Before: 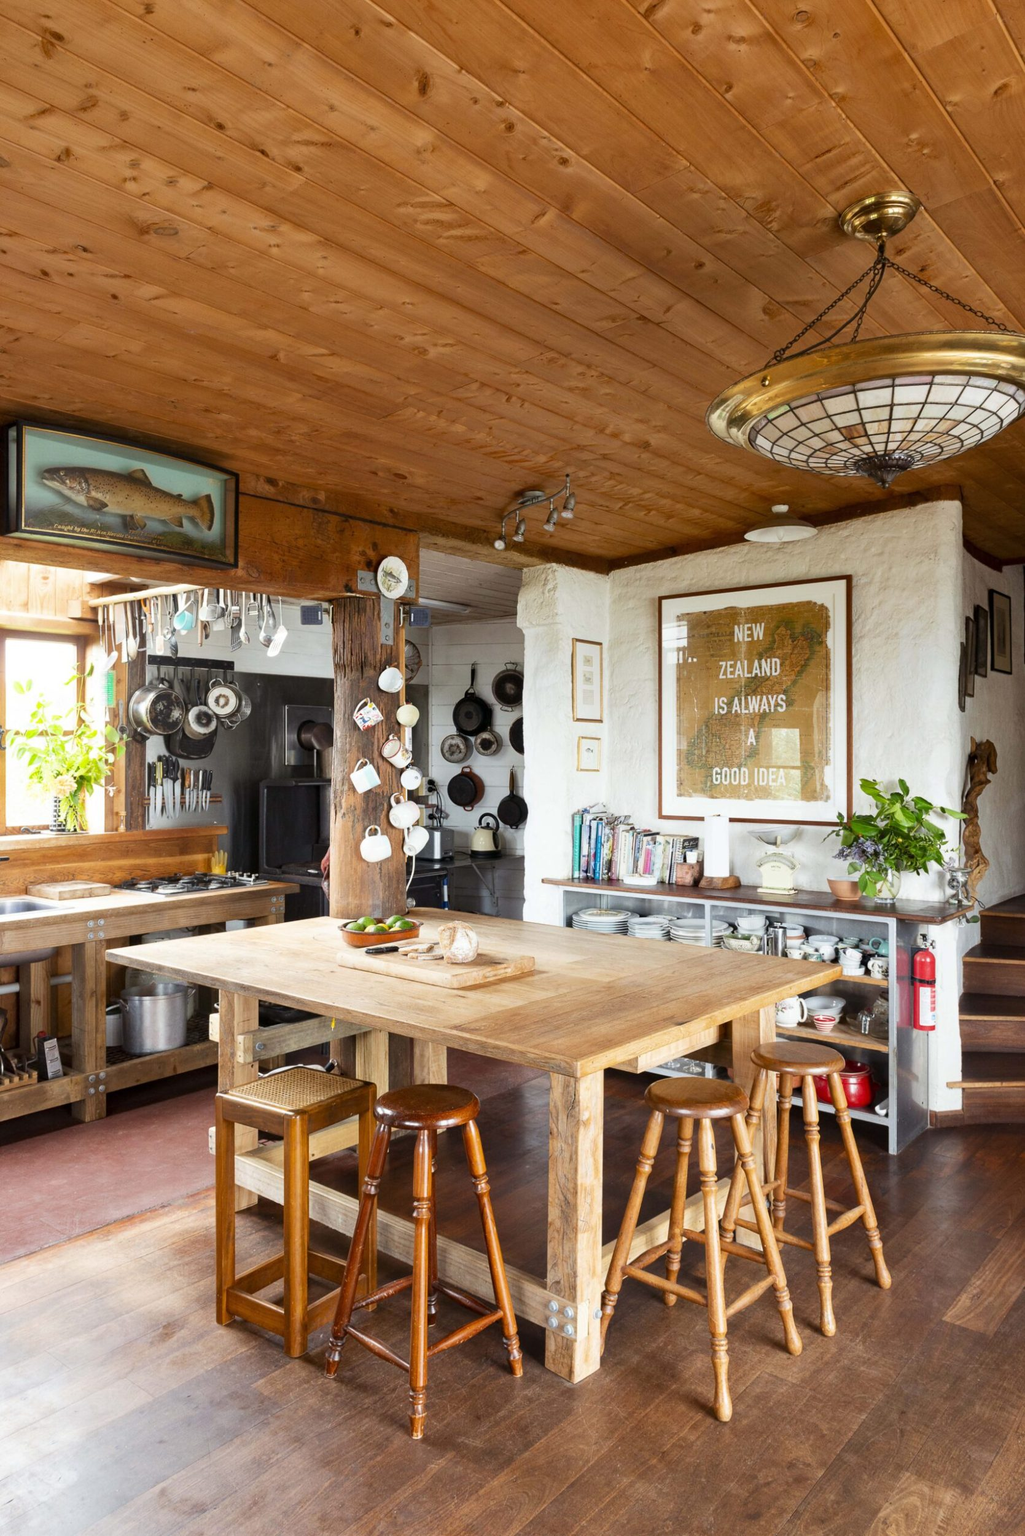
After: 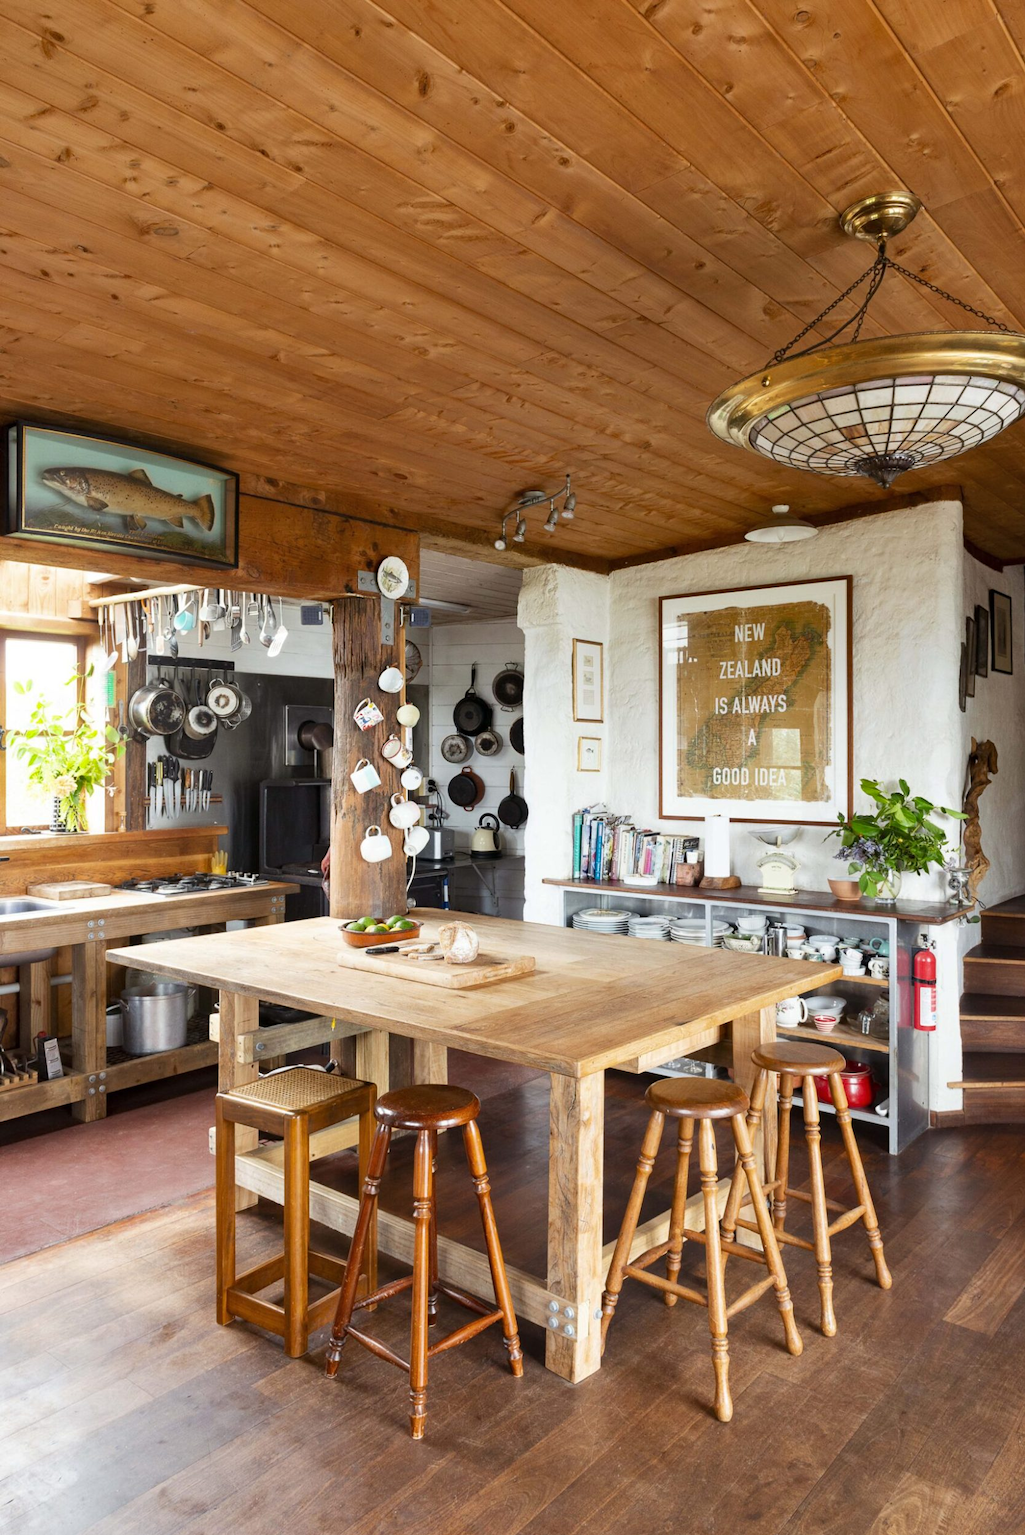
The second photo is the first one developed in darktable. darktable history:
shadows and highlights: shadows 37.27, highlights -28.18, soften with gaussian
exposure: compensate highlight preservation false
